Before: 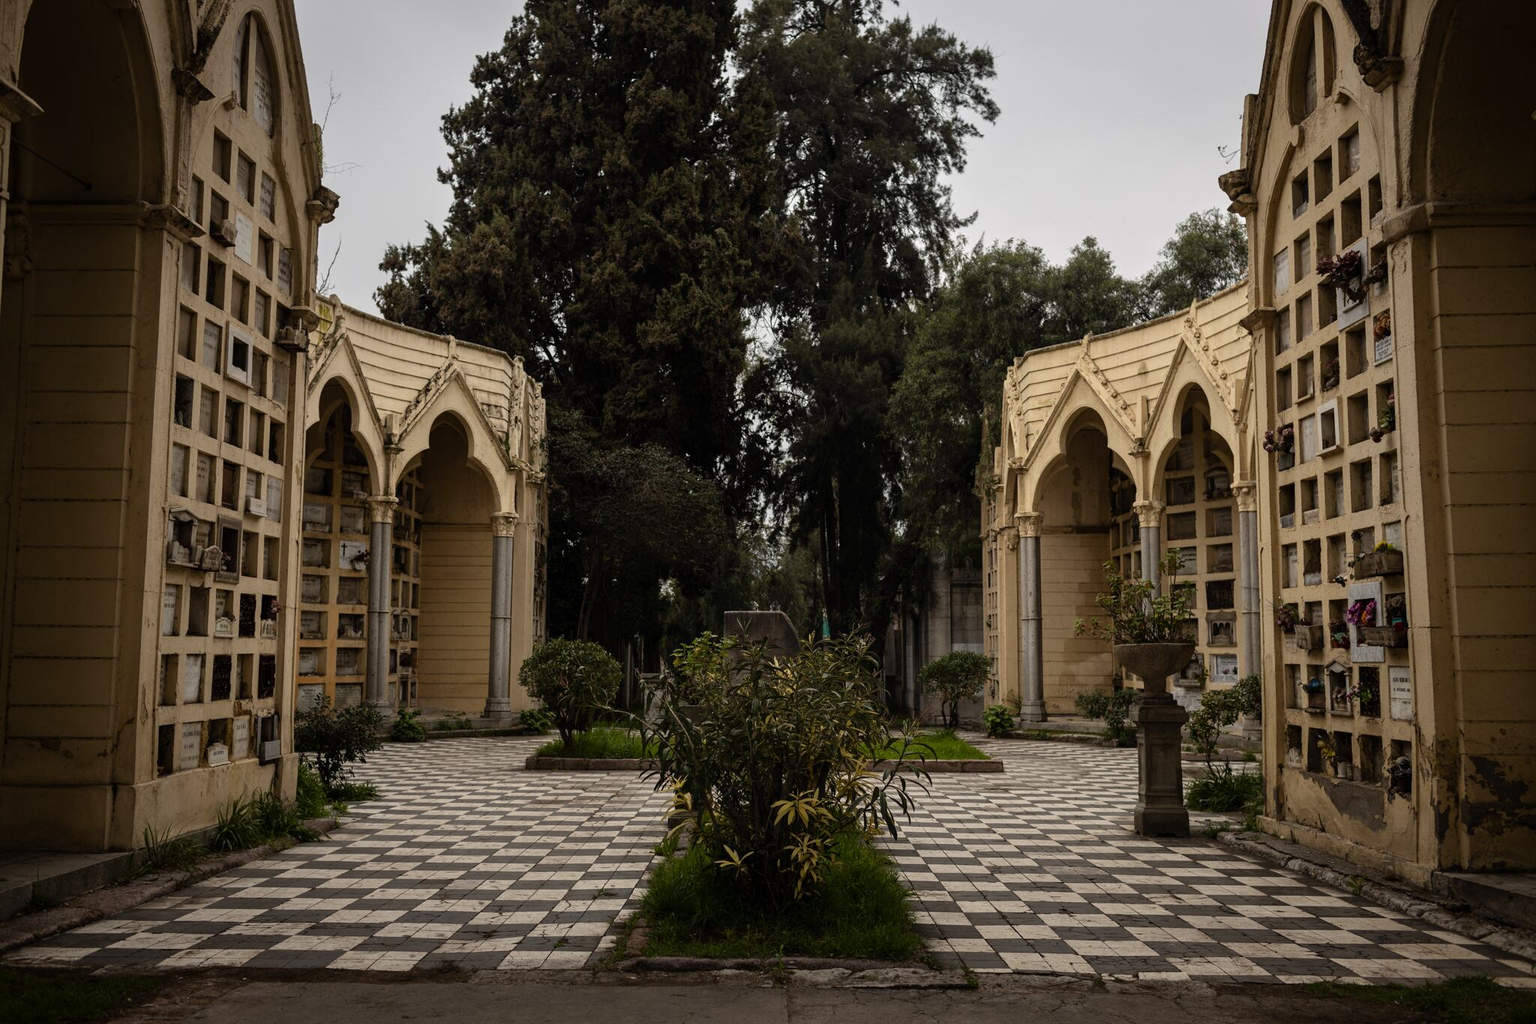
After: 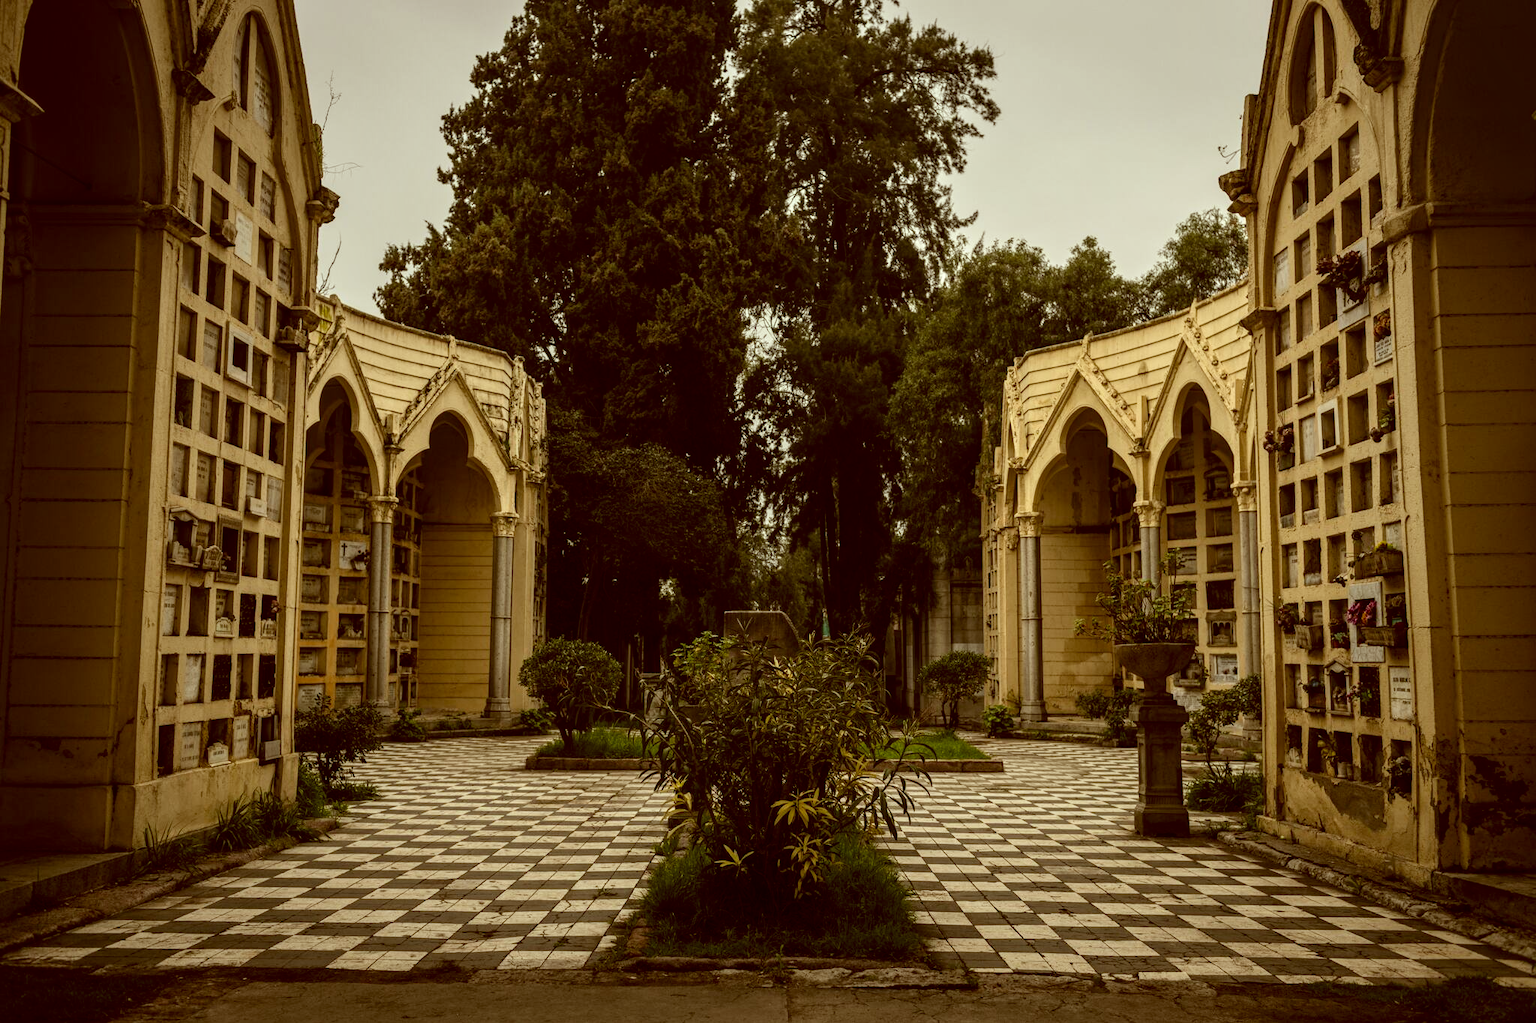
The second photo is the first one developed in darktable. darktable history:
color correction: highlights a* -5.3, highlights b* 9.8, shadows a* 9.8, shadows b* 24.26
local contrast: detail 130%
contrast brightness saturation: contrast 0.1, brightness 0.03, saturation 0.09
